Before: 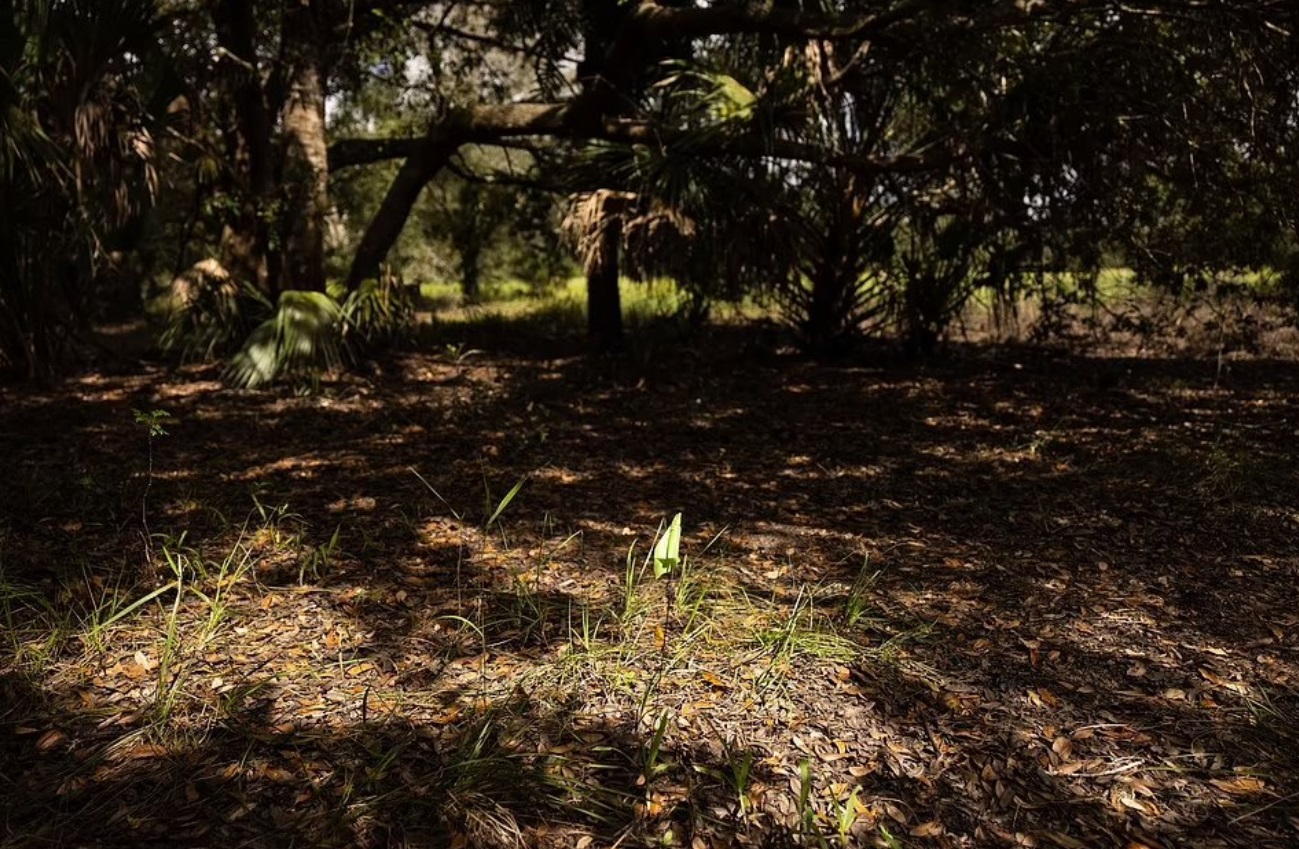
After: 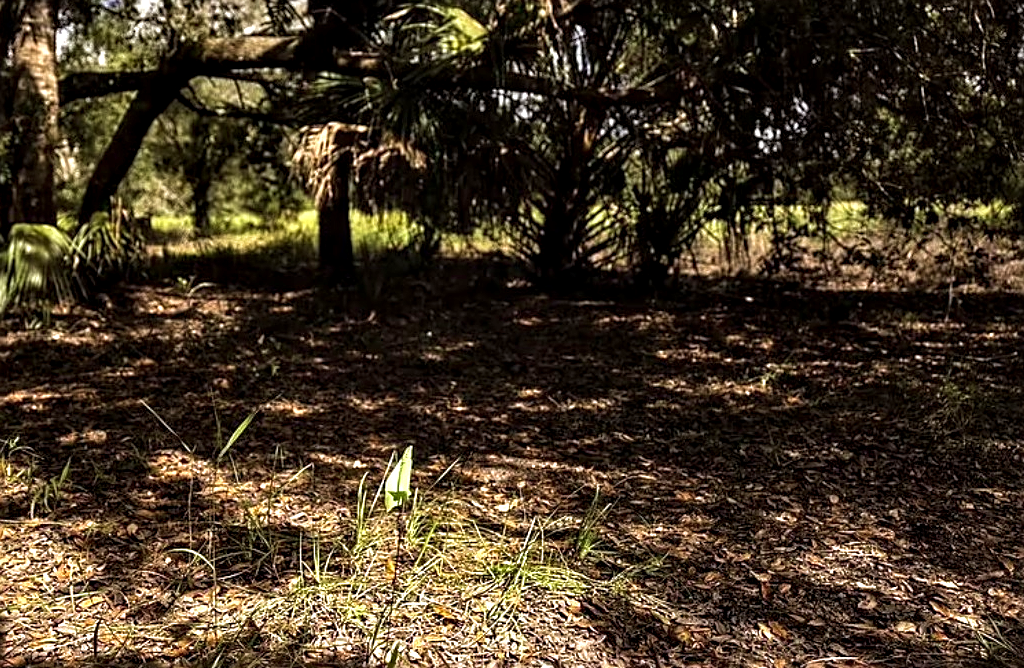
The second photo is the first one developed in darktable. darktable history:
contrast equalizer: y [[0.535, 0.543, 0.548, 0.548, 0.542, 0.532], [0.5 ×6], [0.5 ×6], [0 ×6], [0 ×6]]
exposure: exposure 0.507 EV, compensate highlight preservation false
white balance: red 0.988, blue 1.017
crop and rotate: left 20.74%, top 7.912%, right 0.375%, bottom 13.378%
local contrast: on, module defaults
velvia: on, module defaults
sharpen: on, module defaults
